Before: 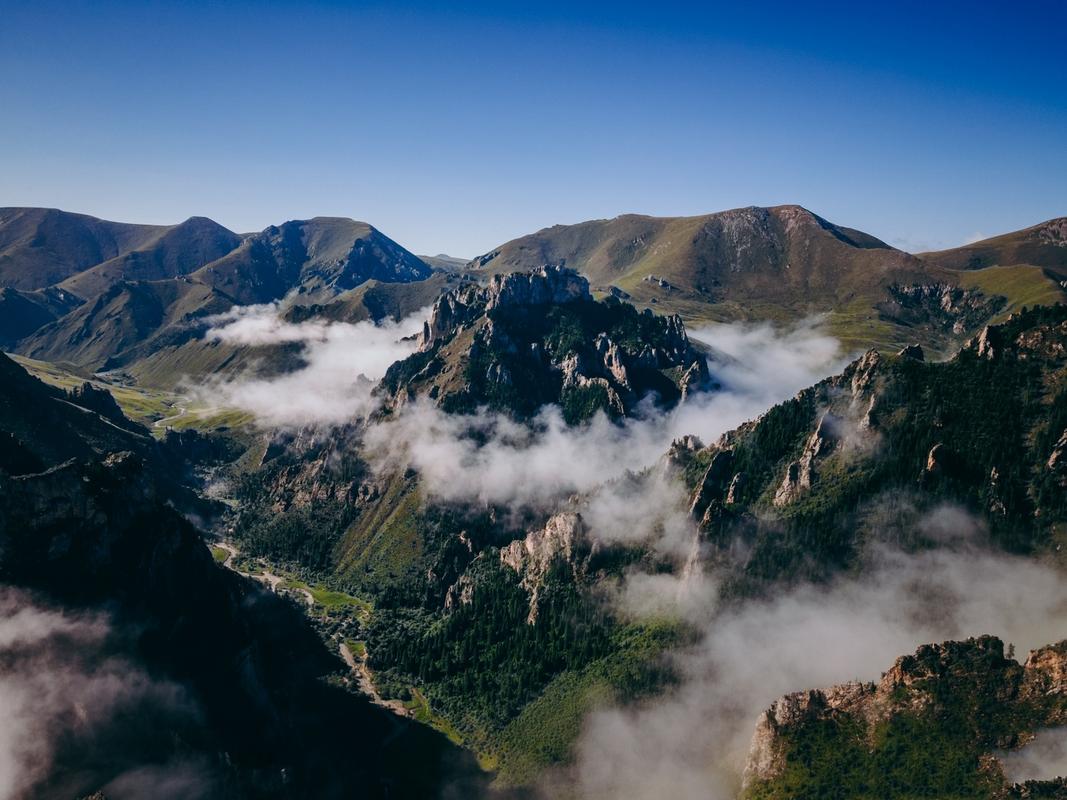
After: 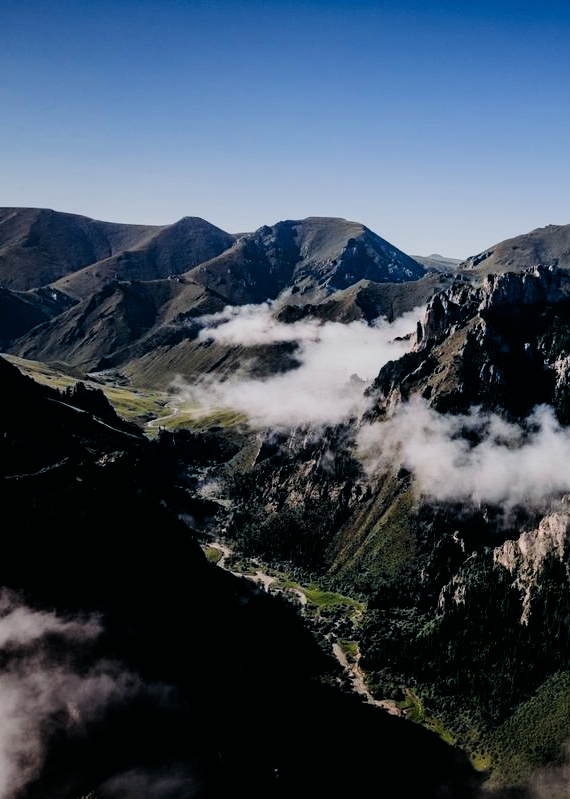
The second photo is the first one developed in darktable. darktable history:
filmic rgb: black relative exposure -5.09 EV, white relative exposure 3.96 EV, hardness 2.89, contrast 1.394, highlights saturation mix -21.13%
crop: left 0.698%, right 45.431%, bottom 0.084%
